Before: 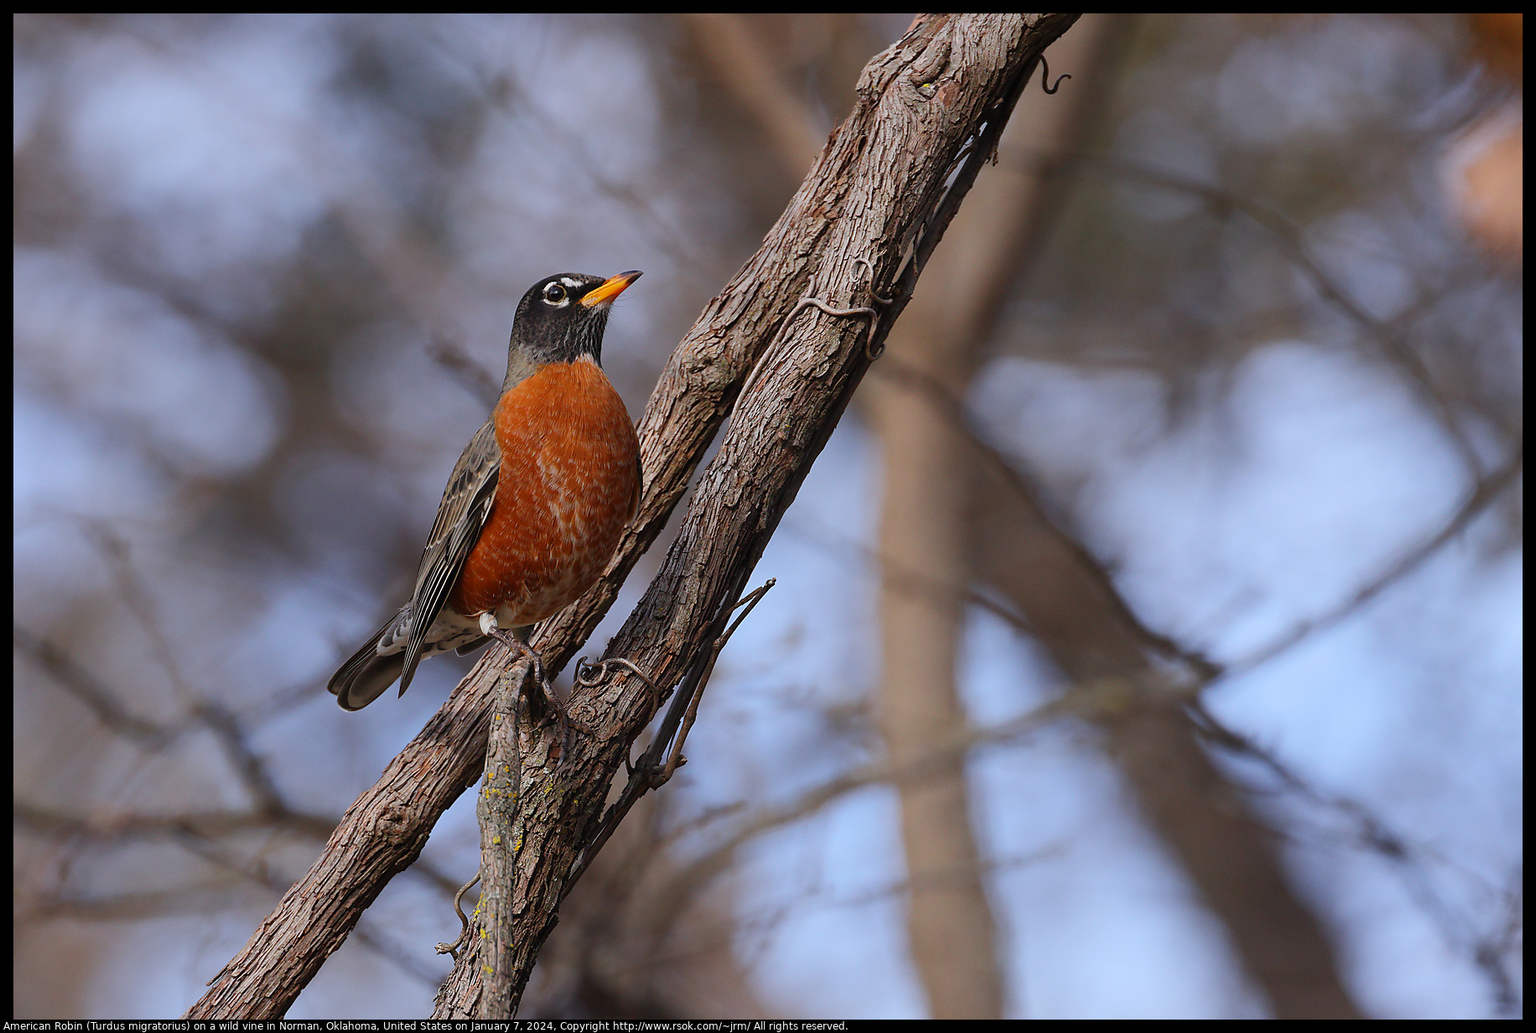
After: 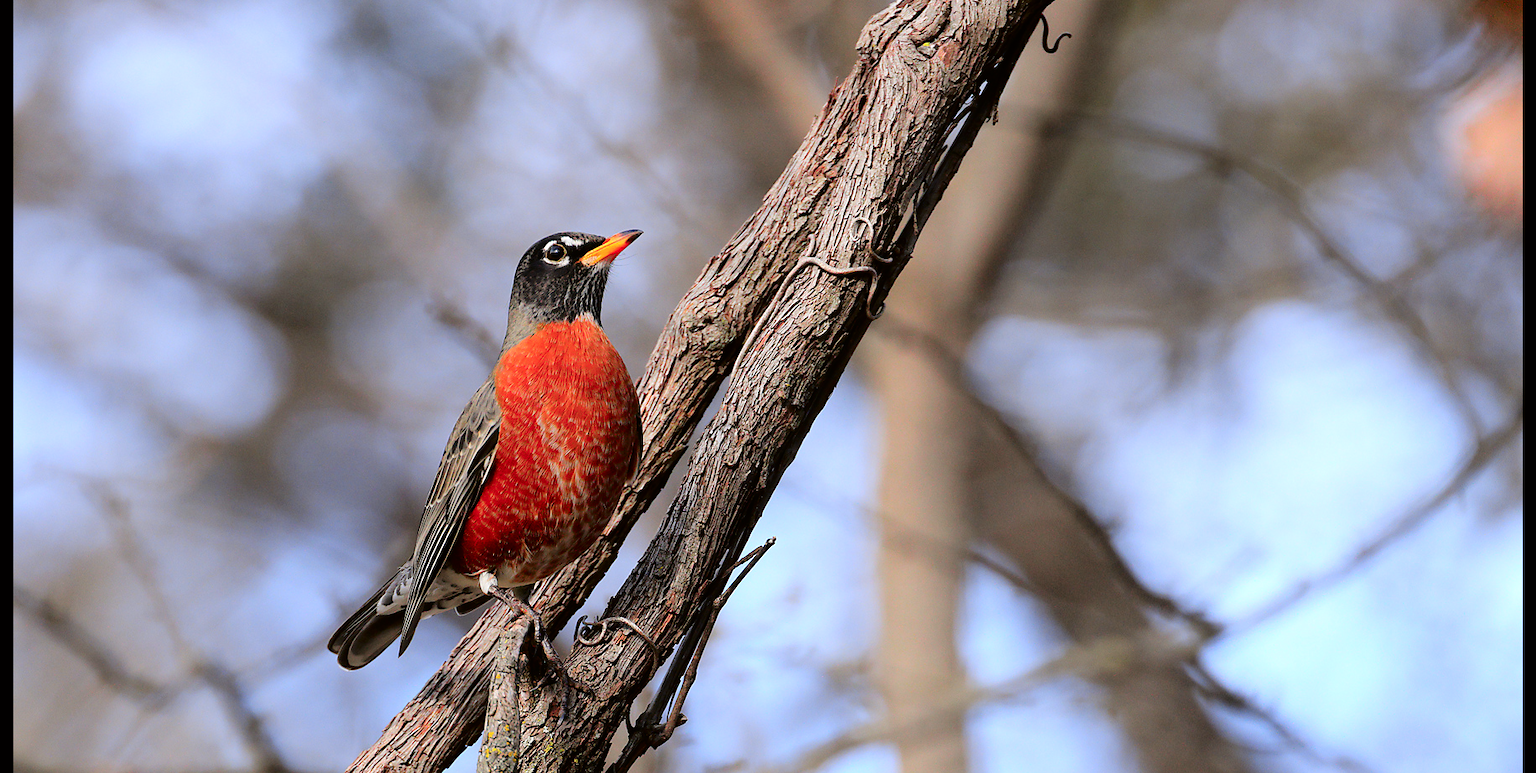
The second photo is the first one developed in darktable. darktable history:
crop: top 3.996%, bottom 21.082%
tone curve: curves: ch0 [(0, 0) (0.068, 0.031) (0.175, 0.139) (0.32, 0.345) (0.495, 0.544) (0.748, 0.762) (0.993, 0.954)]; ch1 [(0, 0) (0.294, 0.184) (0.34, 0.303) (0.371, 0.344) (0.441, 0.408) (0.477, 0.474) (0.499, 0.5) (0.529, 0.523) (0.677, 0.762) (1, 1)]; ch2 [(0, 0) (0.431, 0.419) (0.495, 0.502) (0.524, 0.534) (0.557, 0.56) (0.634, 0.654) (0.728, 0.722) (1, 1)], color space Lab, independent channels, preserve colors none
tone equalizer: -8 EV -0.719 EV, -7 EV -0.705 EV, -6 EV -0.614 EV, -5 EV -0.369 EV, -3 EV 0.392 EV, -2 EV 0.6 EV, -1 EV 0.681 EV, +0 EV 0.754 EV
